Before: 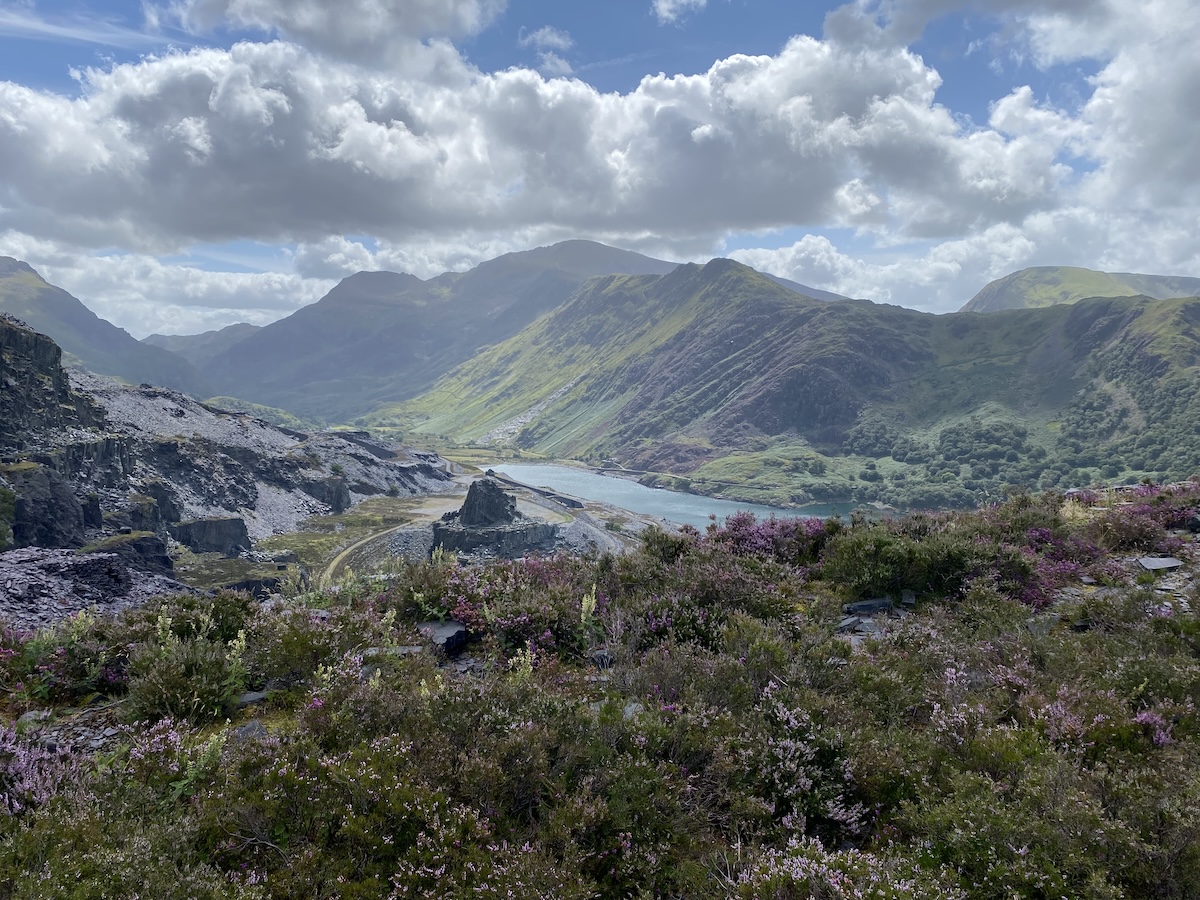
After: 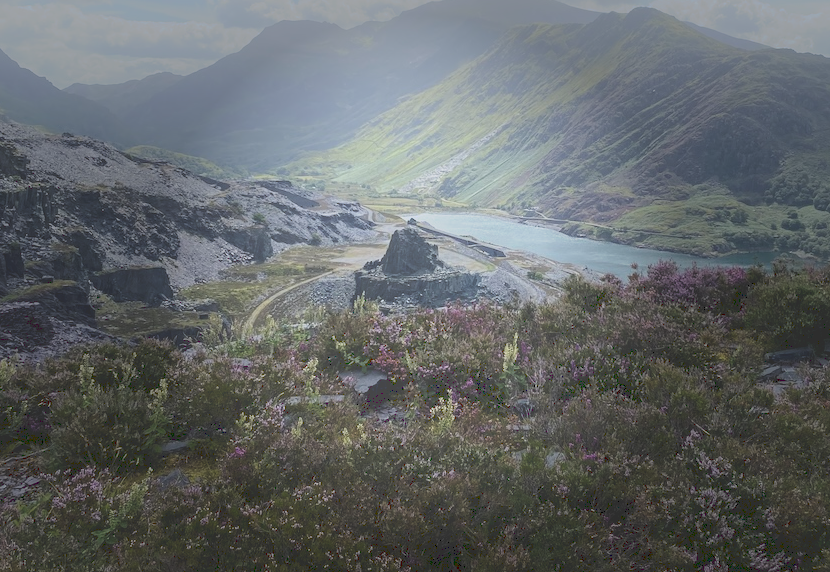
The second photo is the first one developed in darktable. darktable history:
tone curve: curves: ch0 [(0, 0) (0.003, 0.298) (0.011, 0.298) (0.025, 0.298) (0.044, 0.3) (0.069, 0.302) (0.1, 0.312) (0.136, 0.329) (0.177, 0.354) (0.224, 0.376) (0.277, 0.408) (0.335, 0.453) (0.399, 0.503) (0.468, 0.562) (0.543, 0.623) (0.623, 0.686) (0.709, 0.754) (0.801, 0.825) (0.898, 0.873) (1, 1)], preserve colors none
vignetting: fall-off start 32.12%, fall-off radius 33.41%, brightness -0.574, saturation -0.001
shadows and highlights: shadows -20.91, highlights 99.1, soften with gaussian
crop: left 6.534%, top 27.977%, right 24.274%, bottom 8.376%
